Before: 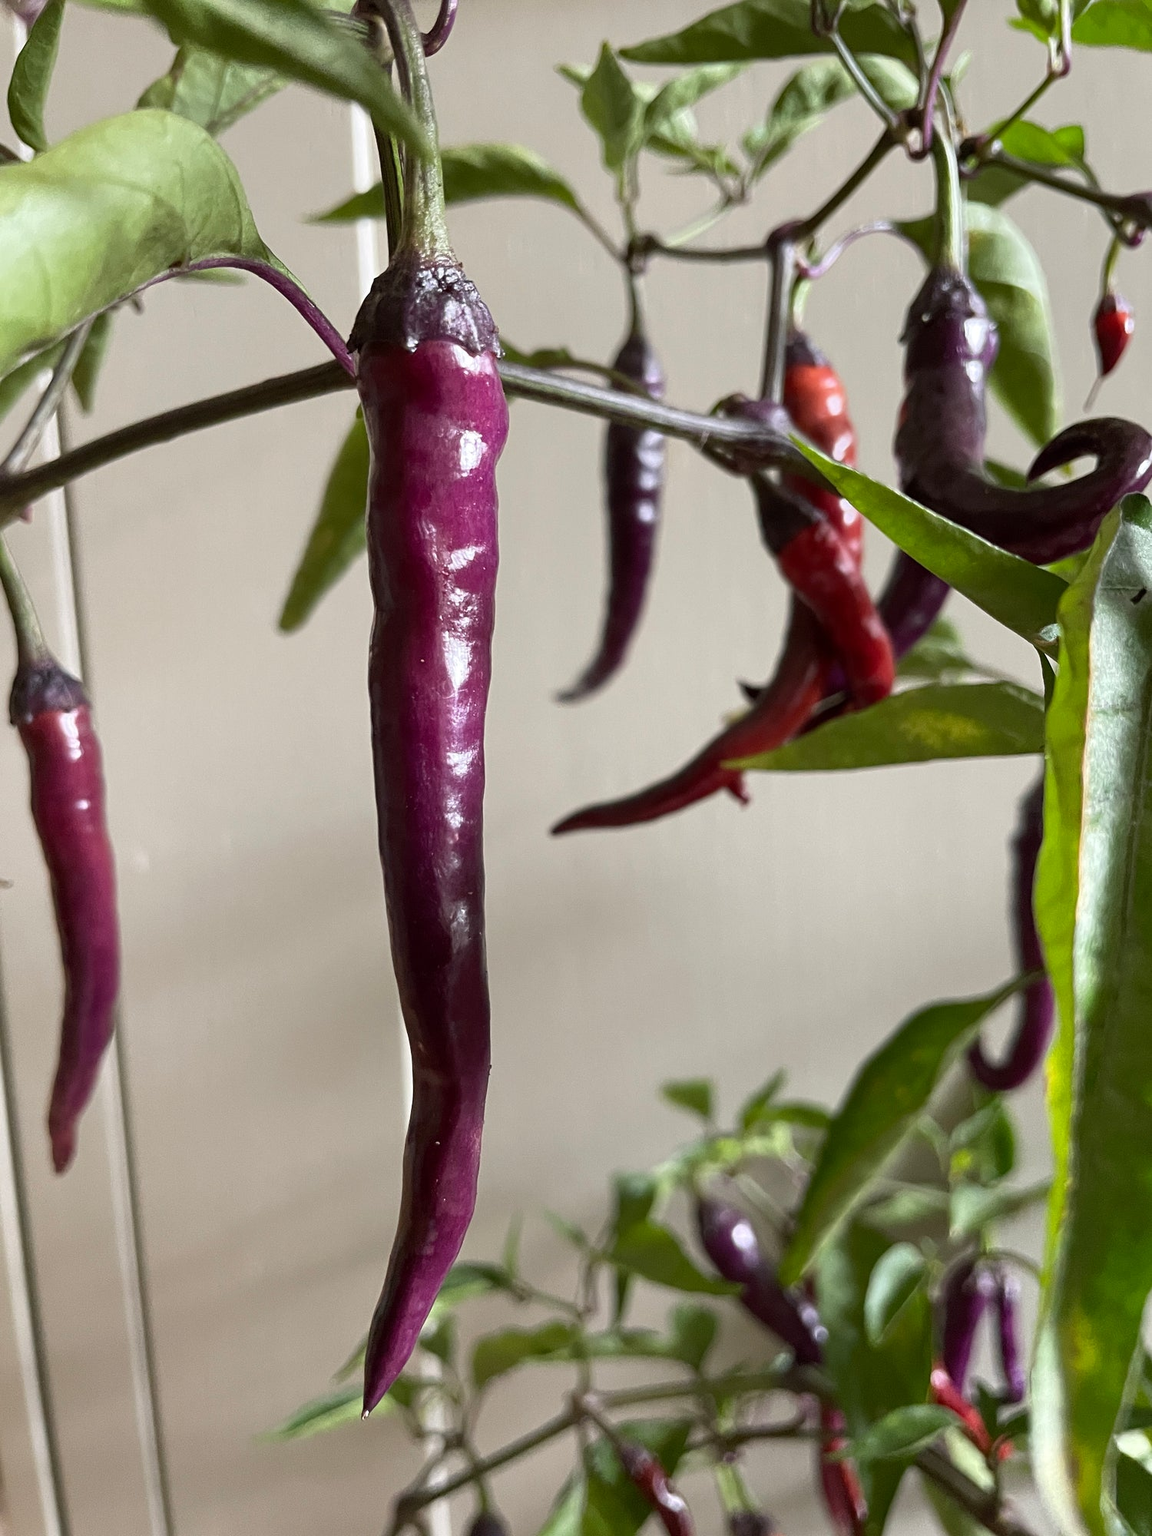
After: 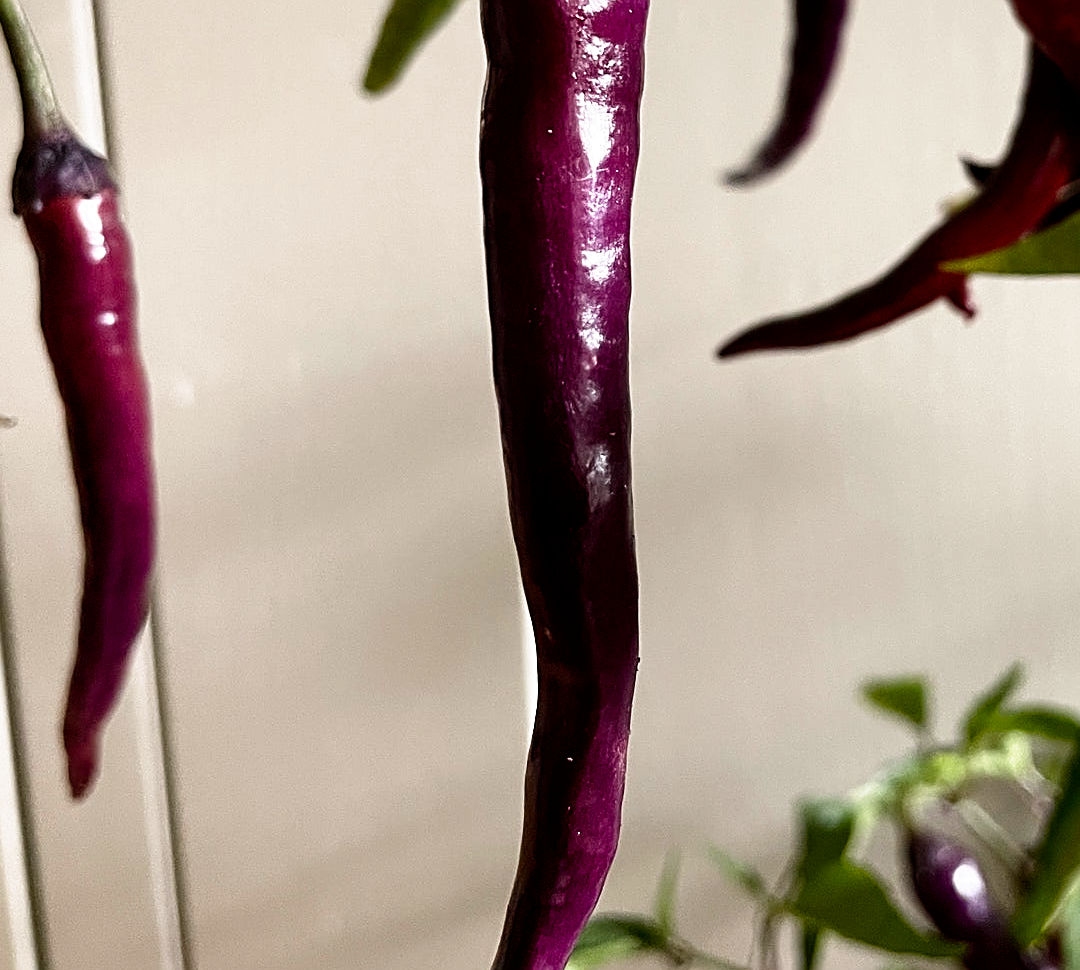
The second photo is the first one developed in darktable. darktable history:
color balance rgb: shadows lift › chroma 1%, shadows lift › hue 28.8°, power › hue 60°, highlights gain › chroma 1%, highlights gain › hue 60°, global offset › luminance 0.25%, perceptual saturation grading › highlights -20%, perceptual saturation grading › shadows 20%, perceptual brilliance grading › highlights 5%, perceptual brilliance grading › shadows -10%, global vibrance 19.67%
sharpen: on, module defaults
crop: top 36.498%, right 27.964%, bottom 14.995%
filmic rgb: black relative exposure -8.7 EV, white relative exposure 2.7 EV, threshold 3 EV, target black luminance 0%, hardness 6.25, latitude 75%, contrast 1.325, highlights saturation mix -5%, preserve chrominance no, color science v5 (2021), iterations of high-quality reconstruction 0, enable highlight reconstruction true
